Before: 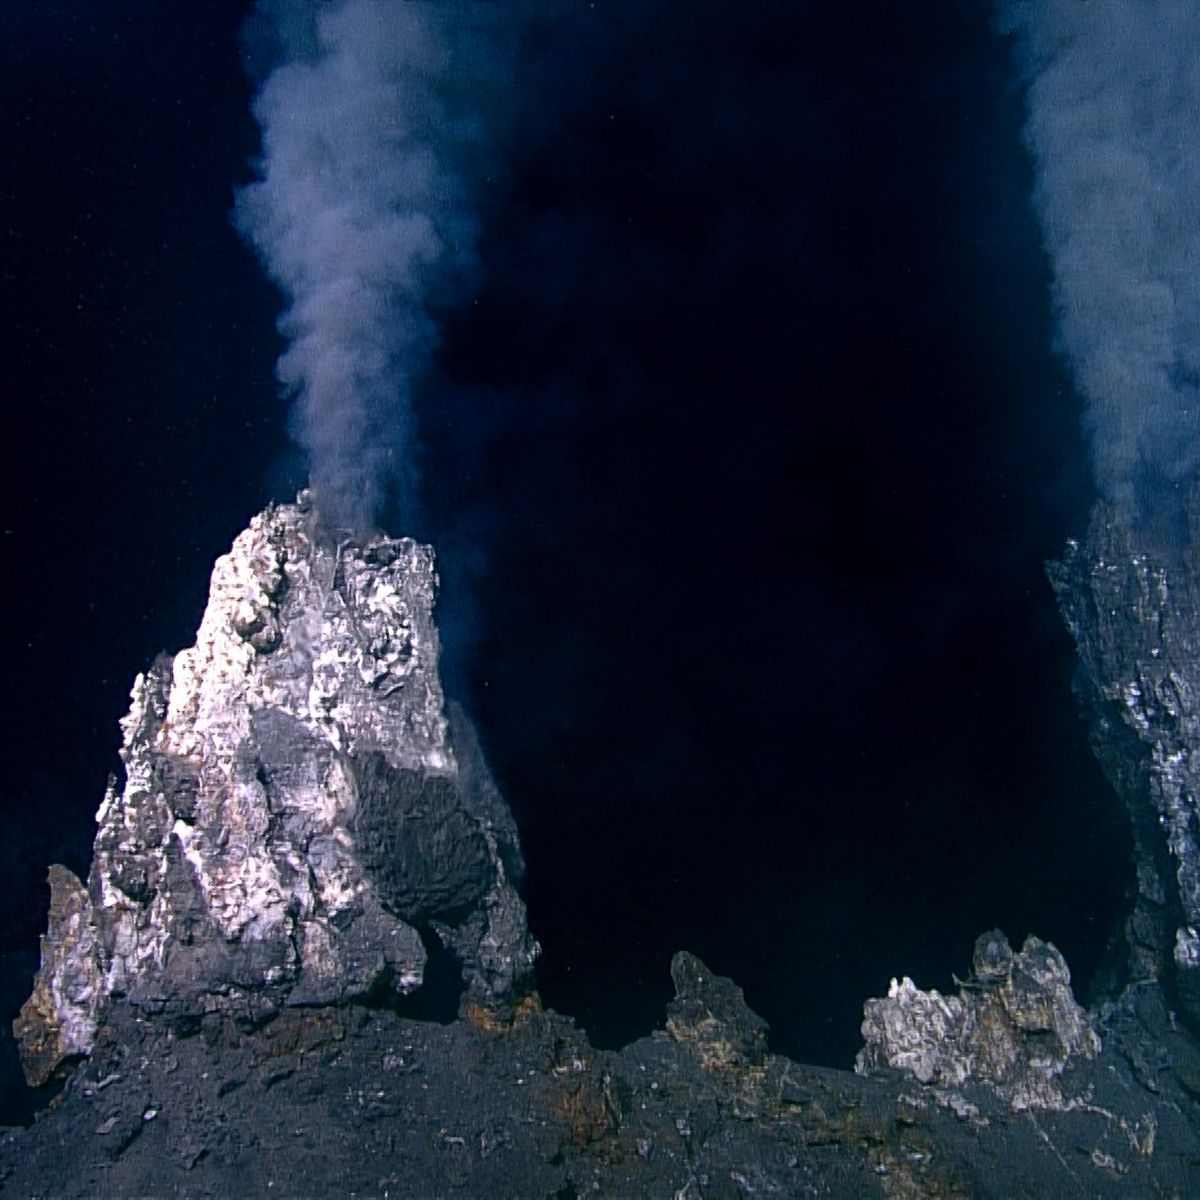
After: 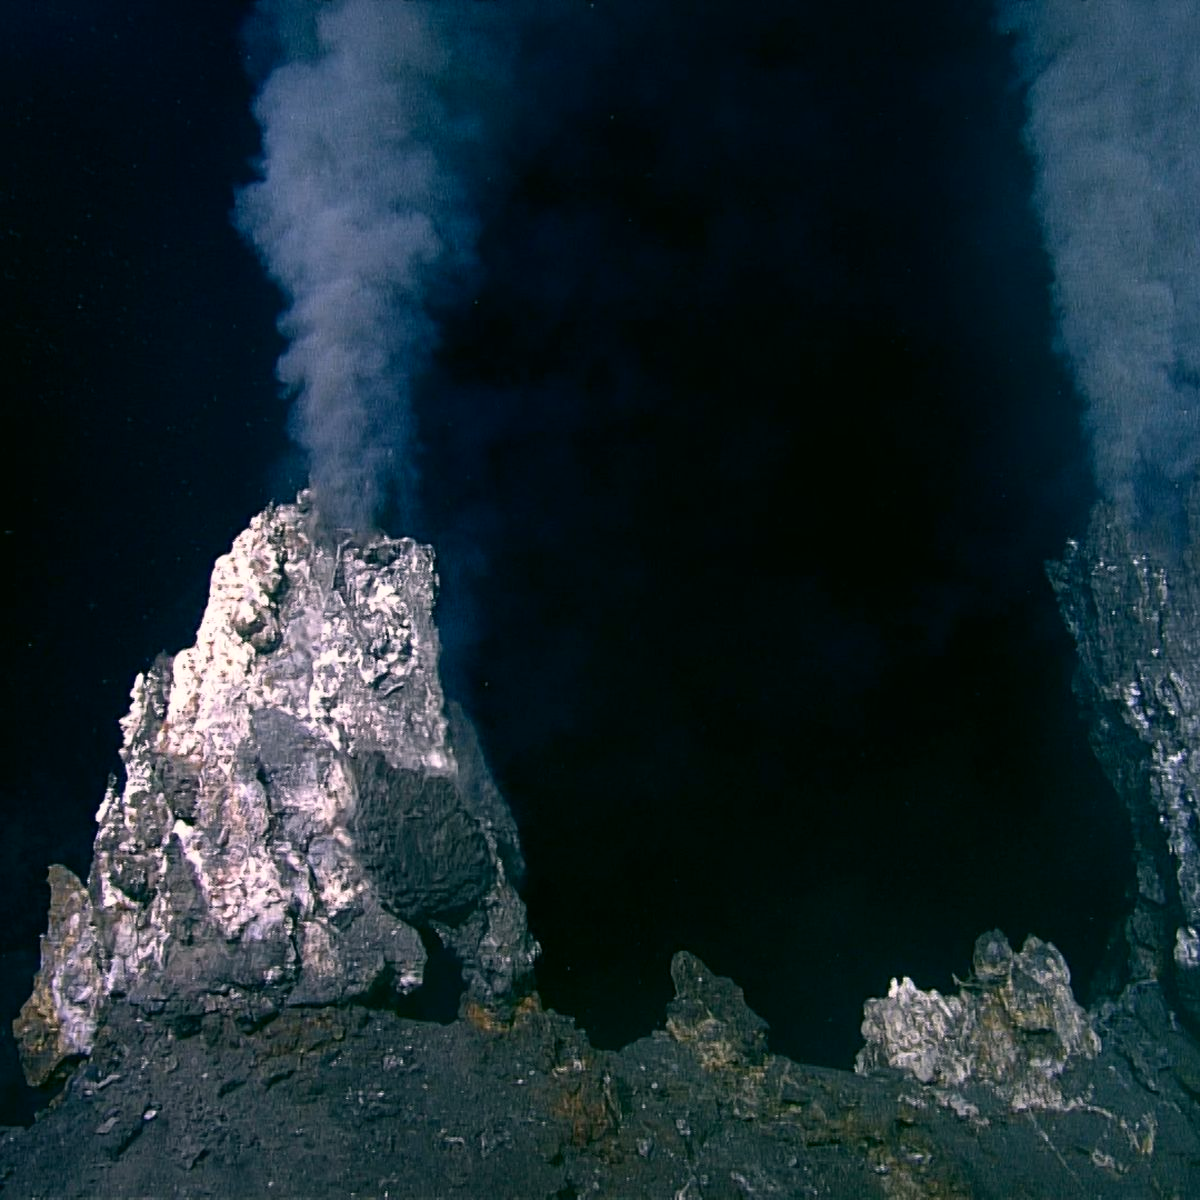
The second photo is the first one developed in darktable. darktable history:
color correction: highlights a* 4.27, highlights b* 4.96, shadows a* -7.49, shadows b* 4.86
